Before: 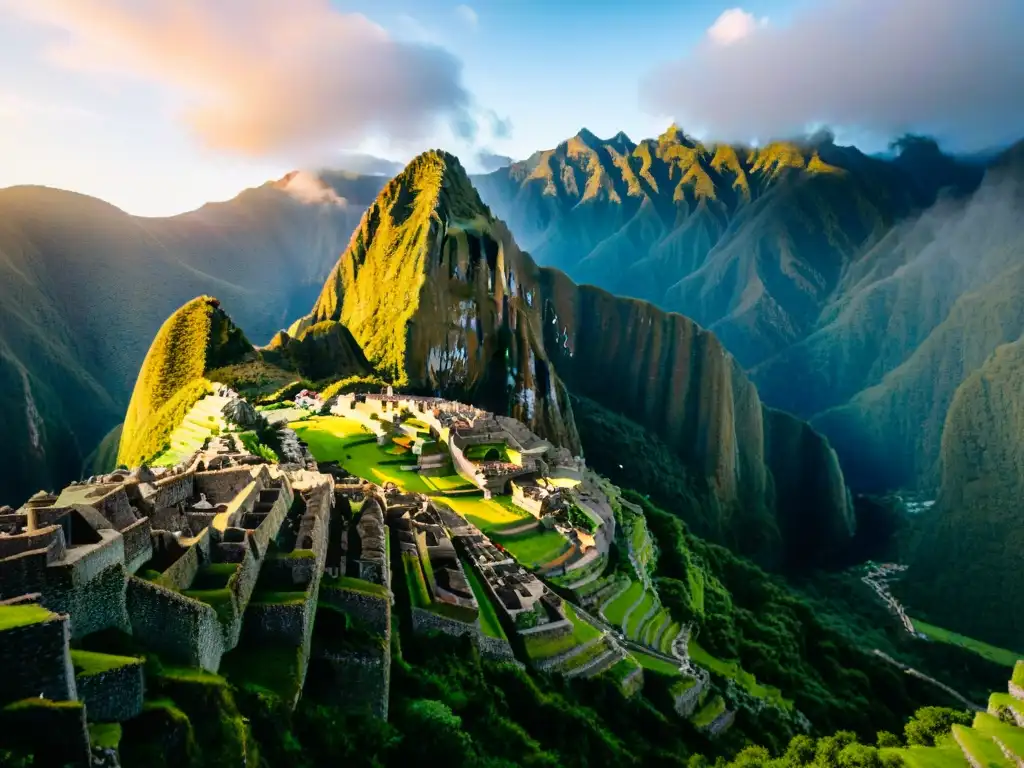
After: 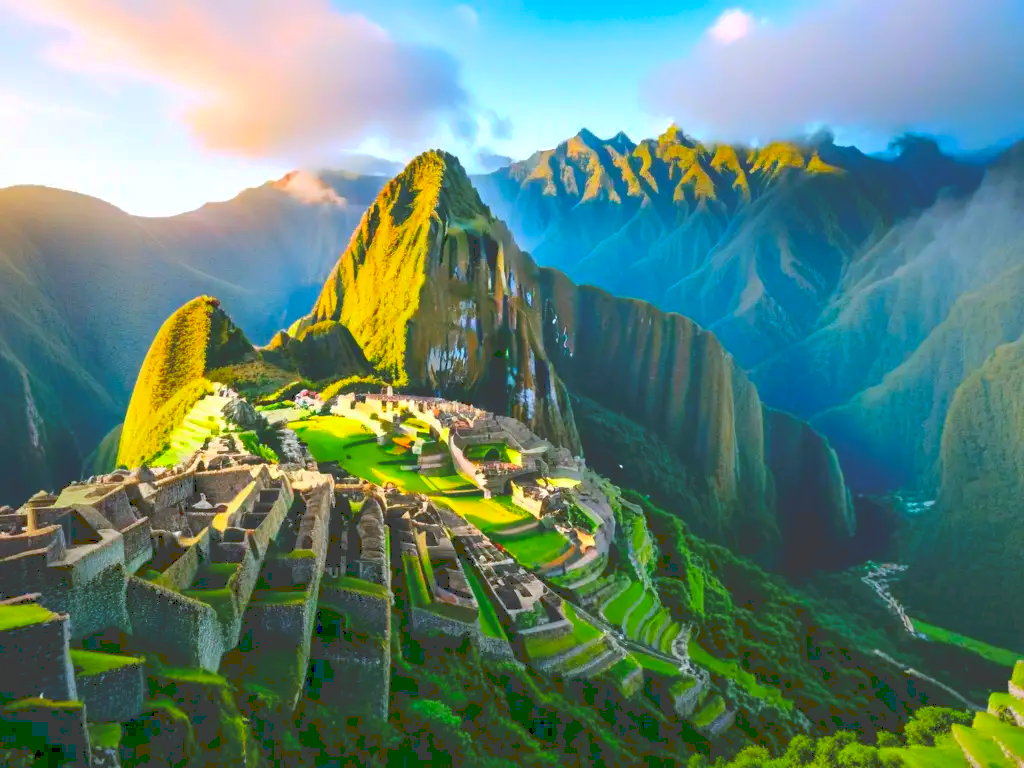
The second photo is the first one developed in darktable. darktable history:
color correction: saturation 1.8
exposure: black level correction 0.001, exposure 0.14 EV, compensate highlight preservation false
tone curve: curves: ch0 [(0, 0) (0.003, 0.238) (0.011, 0.238) (0.025, 0.242) (0.044, 0.256) (0.069, 0.277) (0.1, 0.294) (0.136, 0.315) (0.177, 0.345) (0.224, 0.379) (0.277, 0.419) (0.335, 0.463) (0.399, 0.511) (0.468, 0.566) (0.543, 0.627) (0.623, 0.687) (0.709, 0.75) (0.801, 0.824) (0.898, 0.89) (1, 1)], preserve colors none
white balance: red 0.976, blue 1.04
